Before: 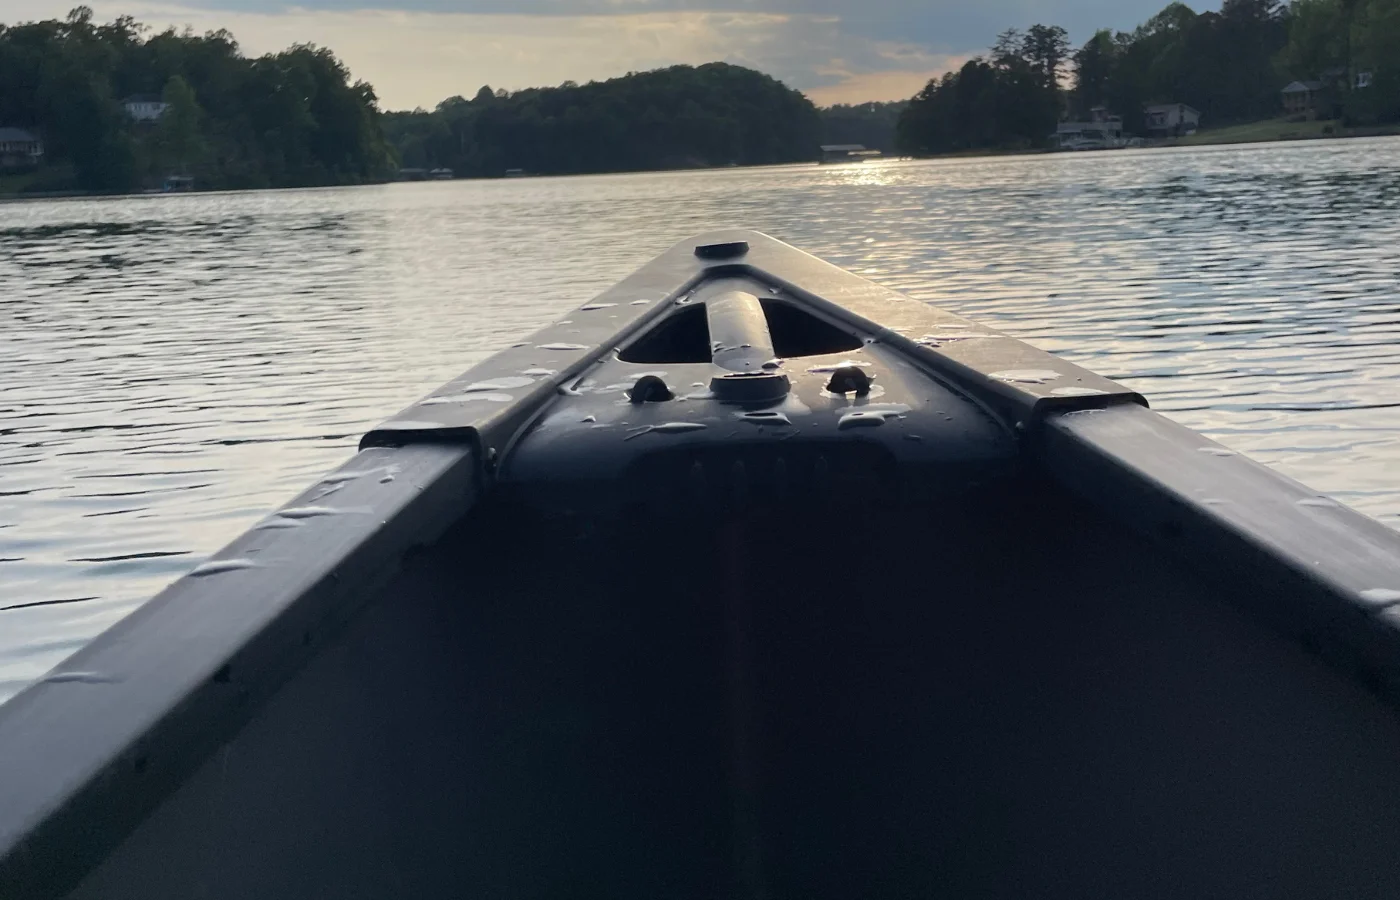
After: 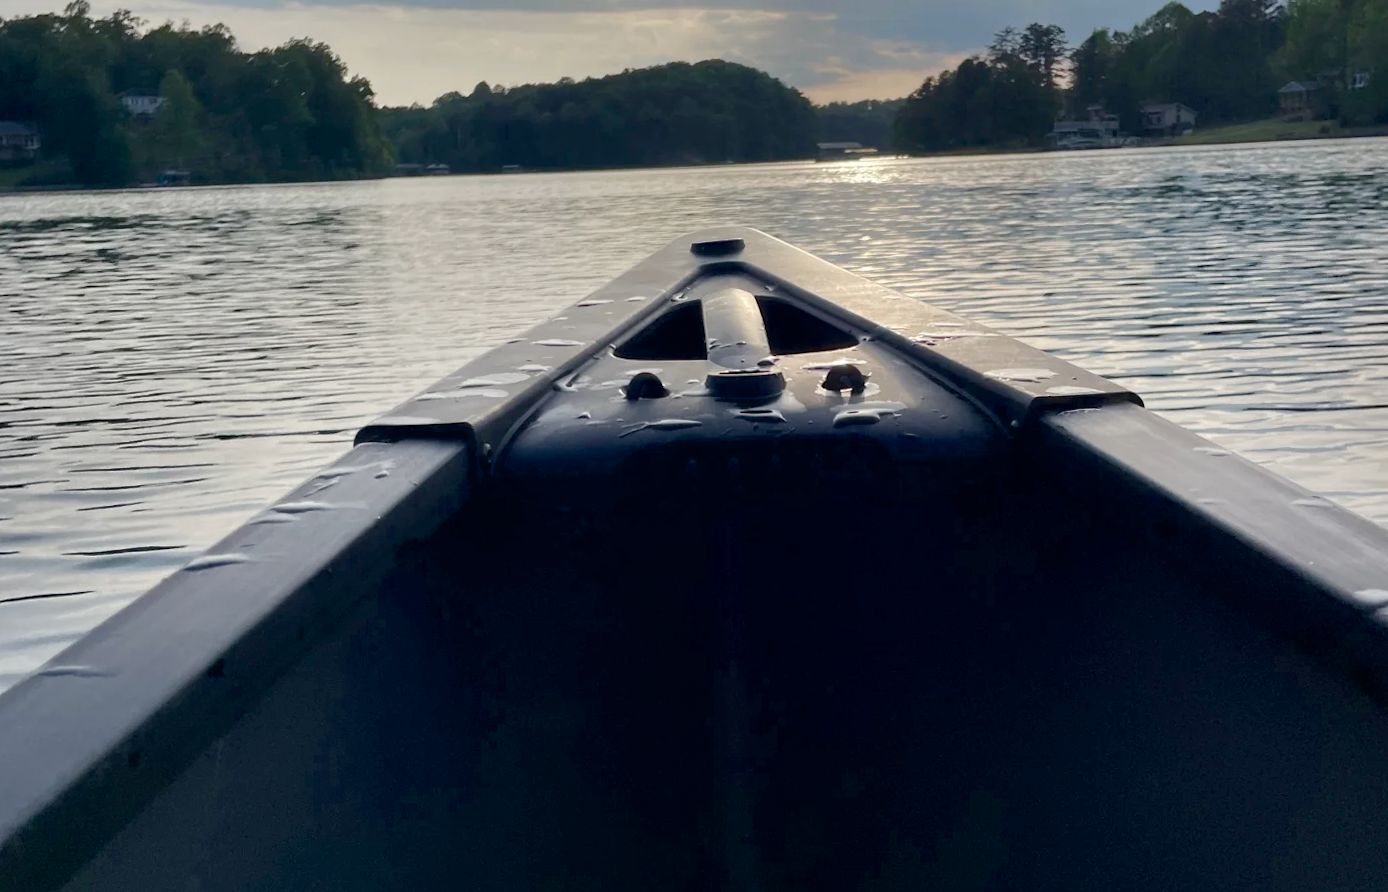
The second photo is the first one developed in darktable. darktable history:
crop and rotate: angle -0.301°
color balance rgb: perceptual saturation grading › global saturation 20%, perceptual saturation grading › highlights -50.426%, perceptual saturation grading › shadows 30.241%, global vibrance 16.058%, saturation formula JzAzBz (2021)
shadows and highlights: shadows 24.51, highlights -78.62, soften with gaussian
